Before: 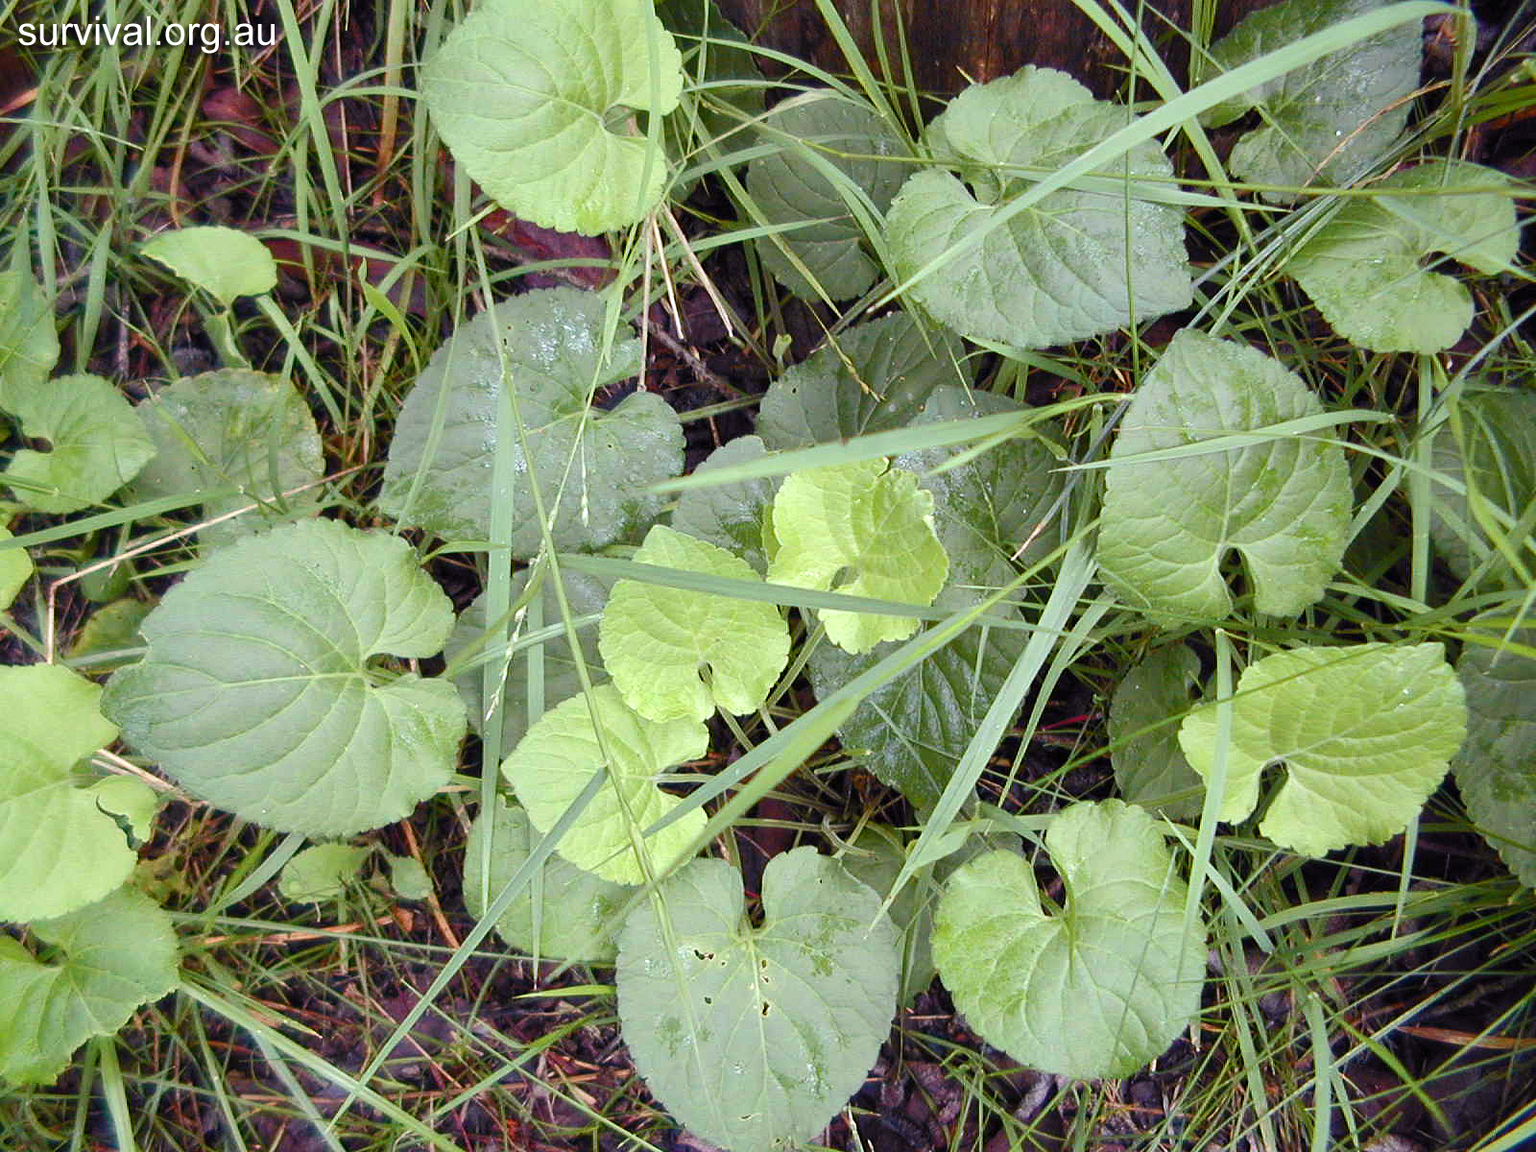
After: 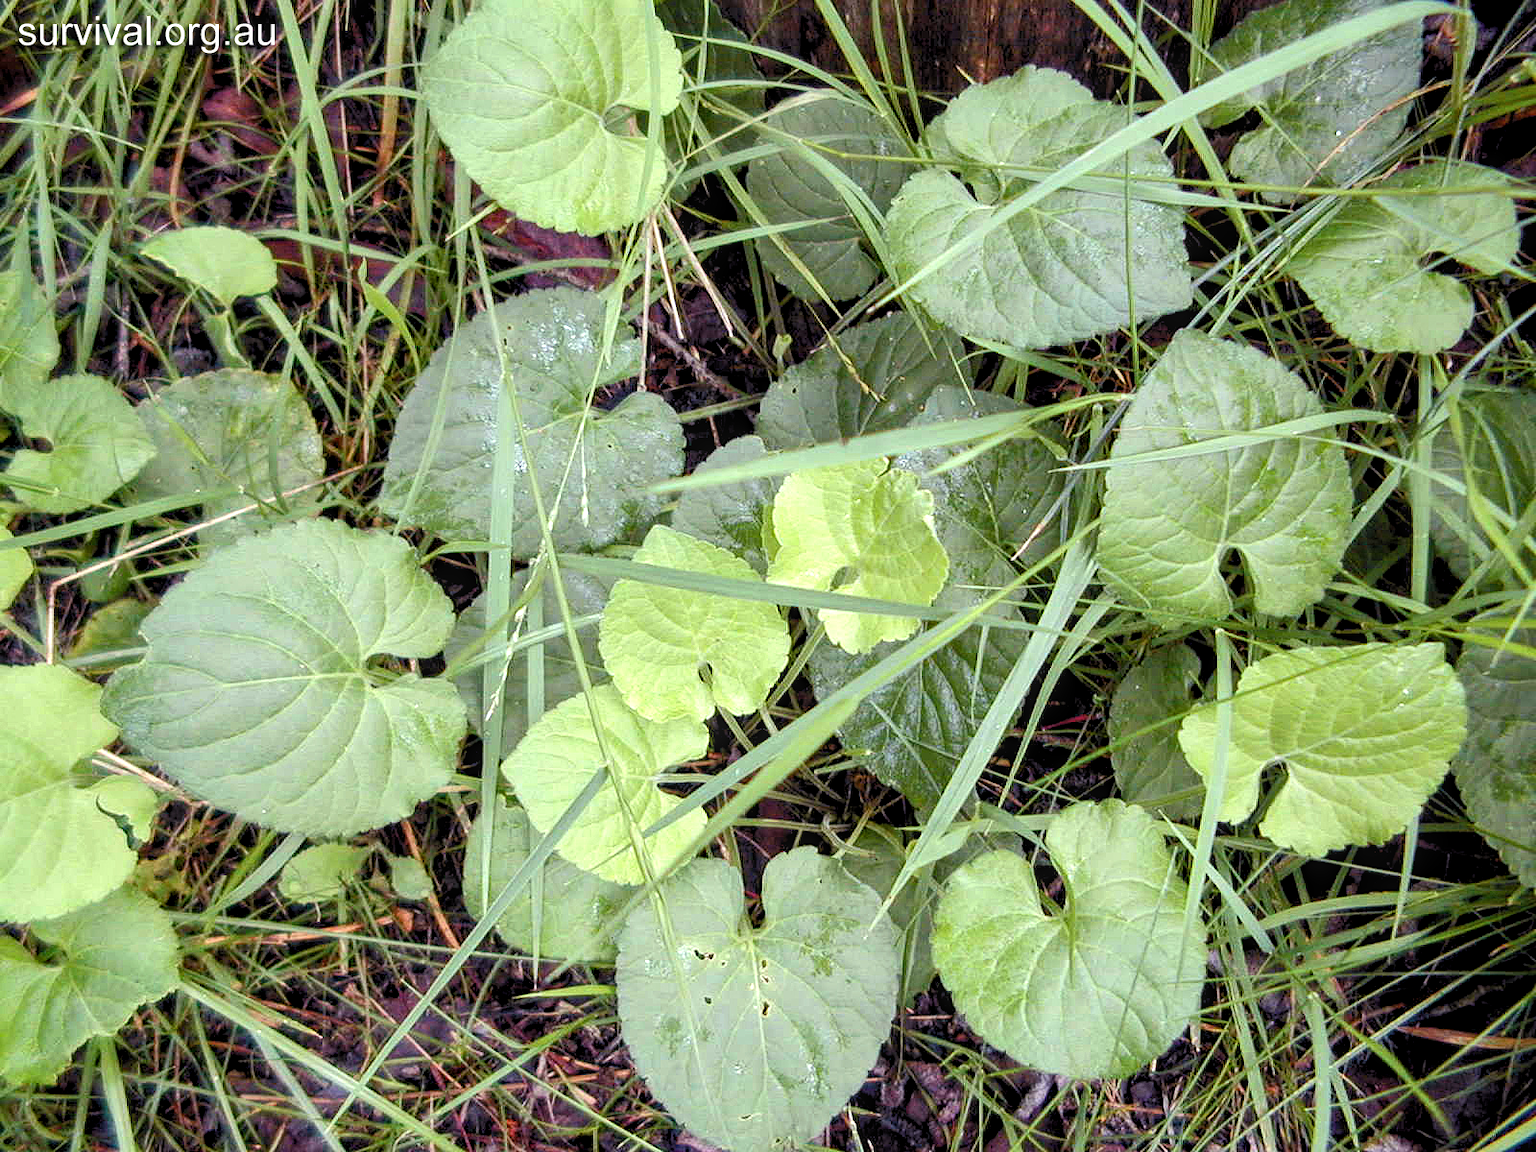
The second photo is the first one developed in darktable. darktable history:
local contrast: on, module defaults
rgb levels: levels [[0.01, 0.419, 0.839], [0, 0.5, 1], [0, 0.5, 1]]
